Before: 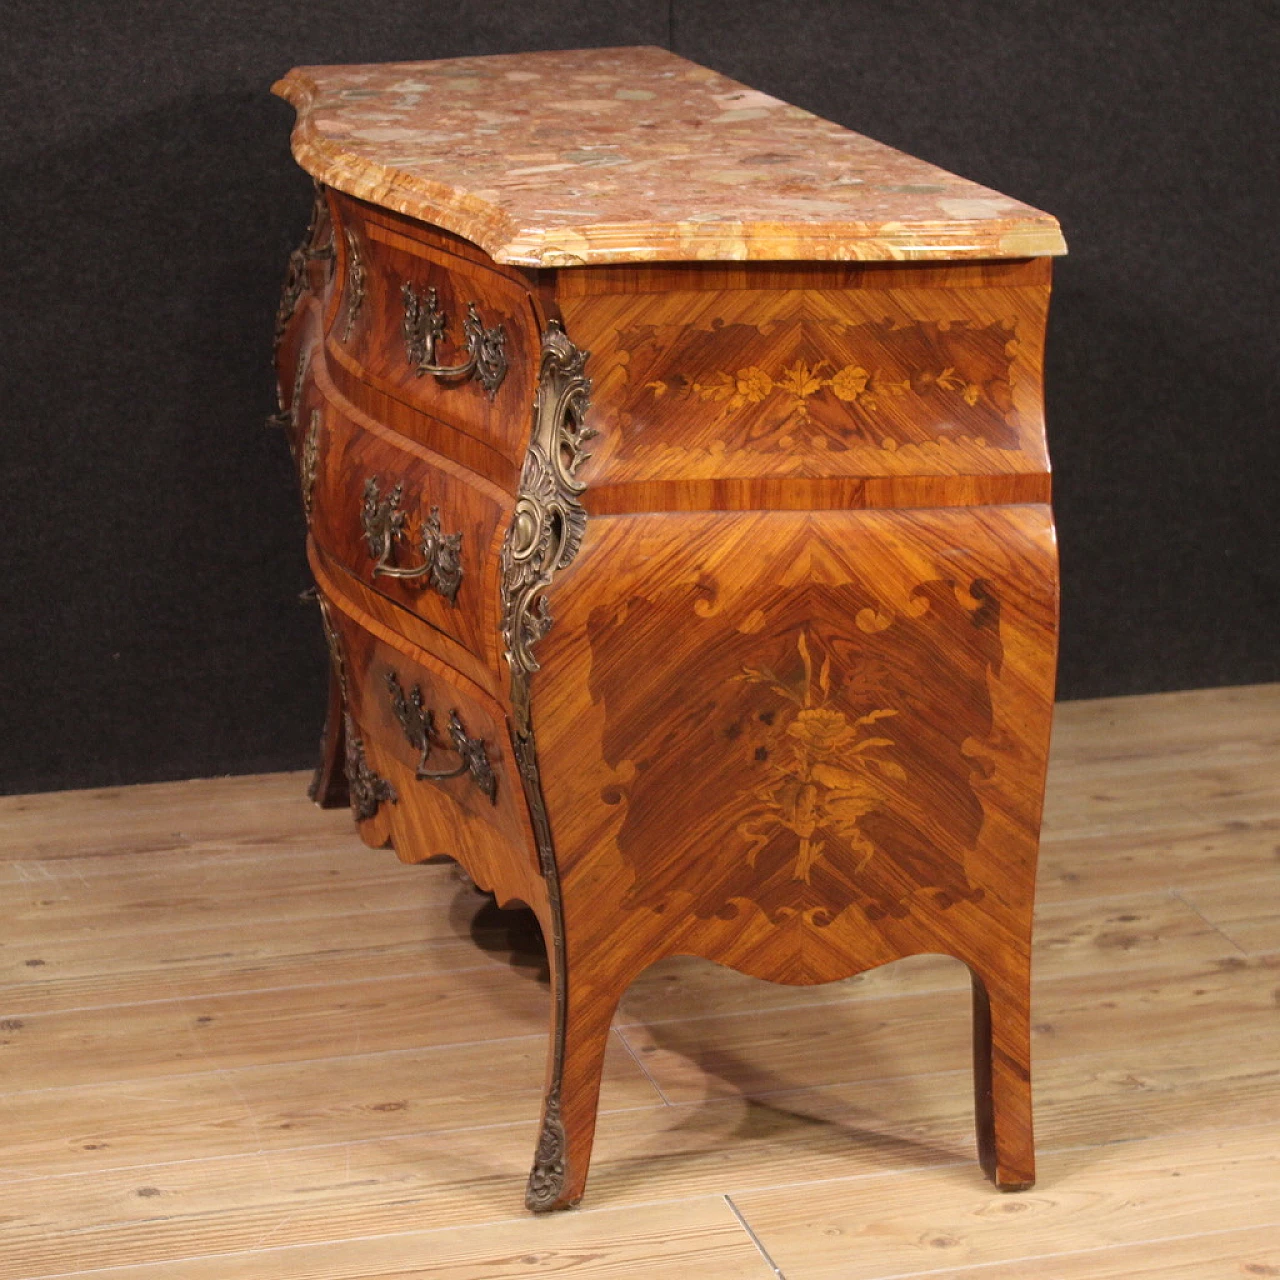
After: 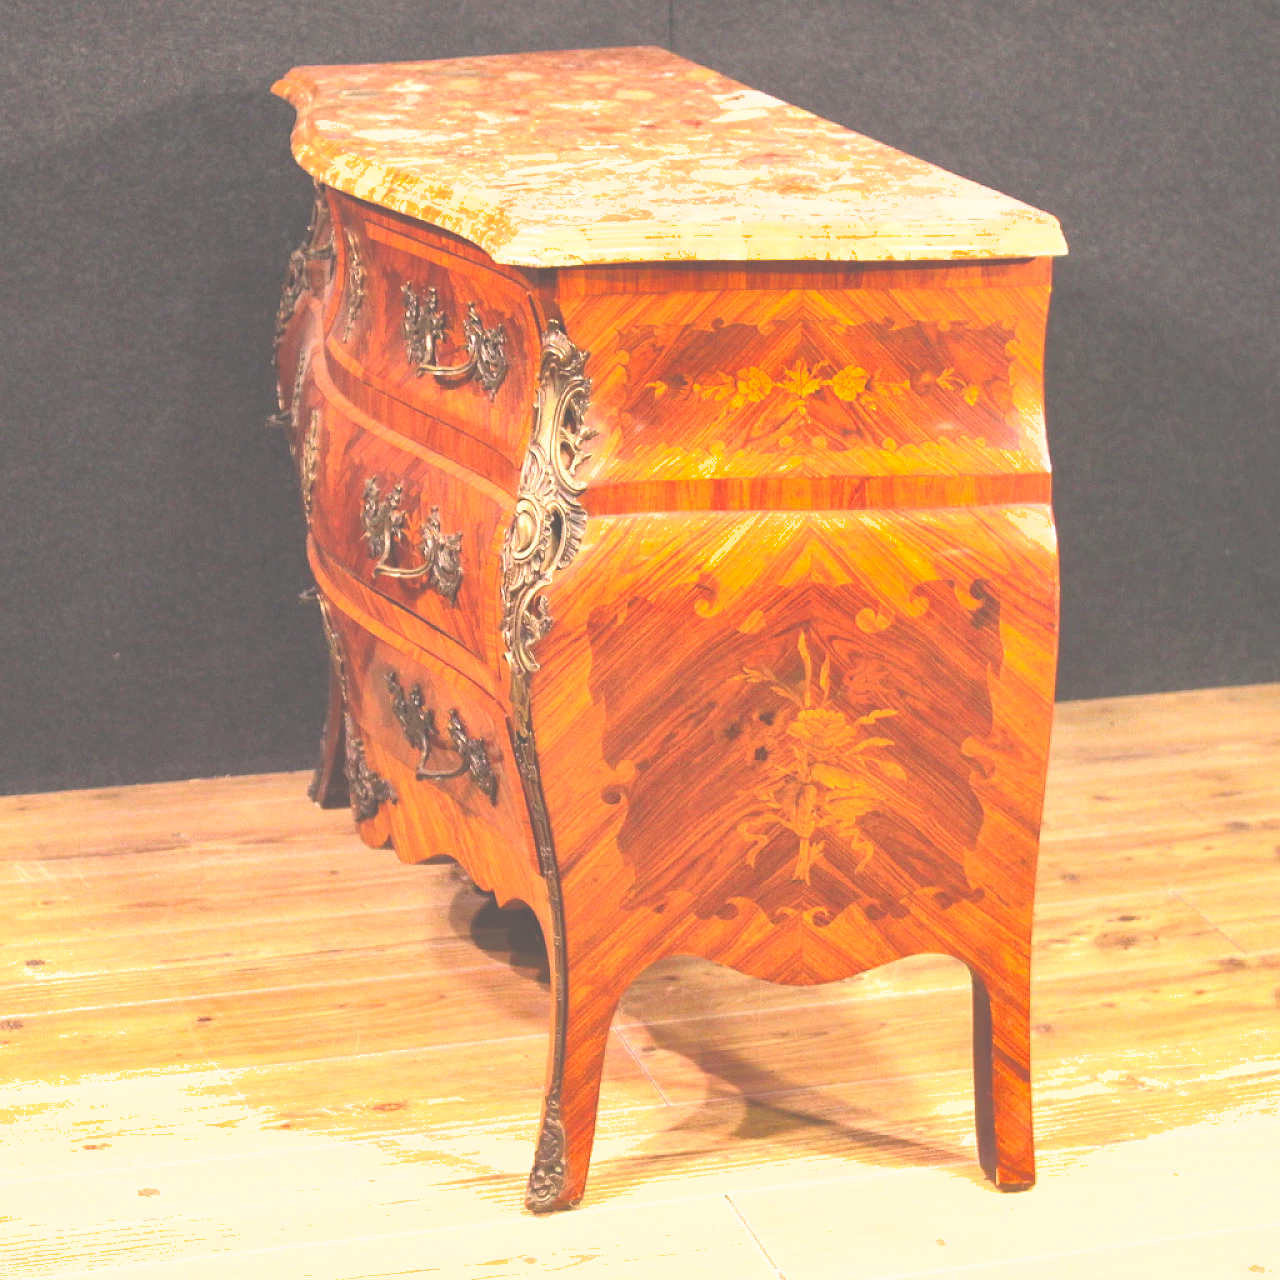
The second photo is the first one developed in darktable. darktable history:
exposure: black level correction -0.024, exposure 1.393 EV, compensate highlight preservation false
contrast brightness saturation: contrast 0.202, brightness 0.159, saturation 0.215
shadows and highlights: on, module defaults
